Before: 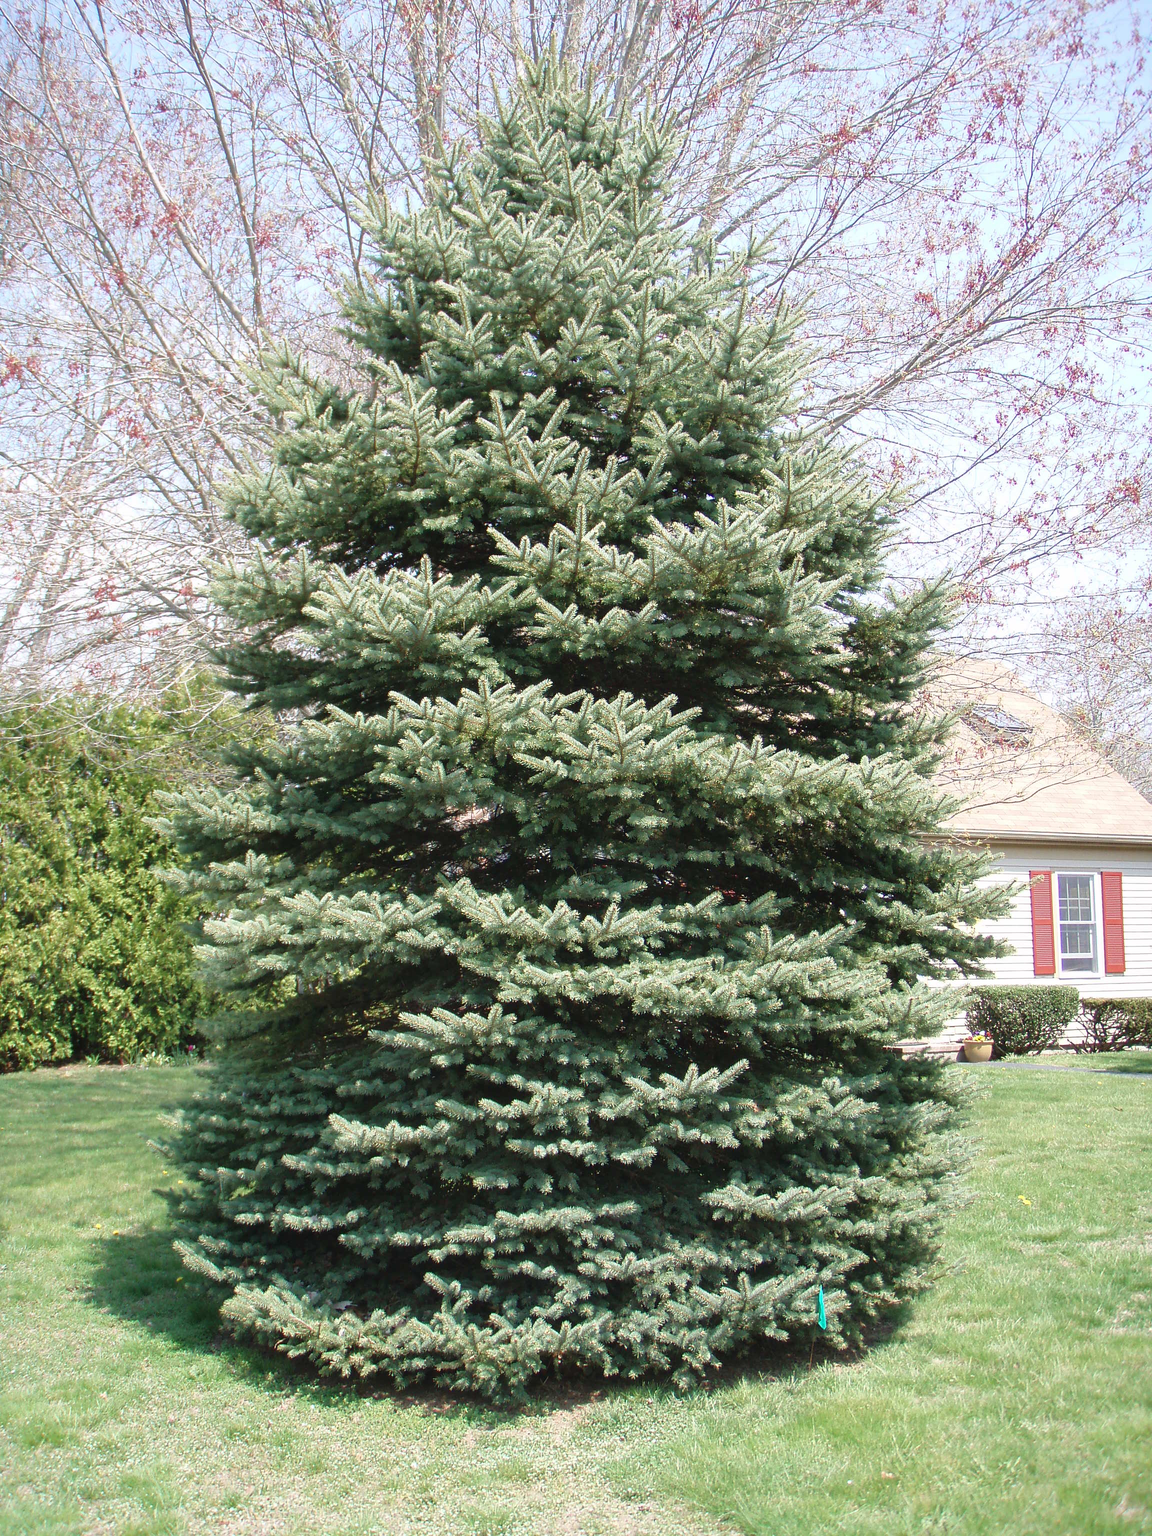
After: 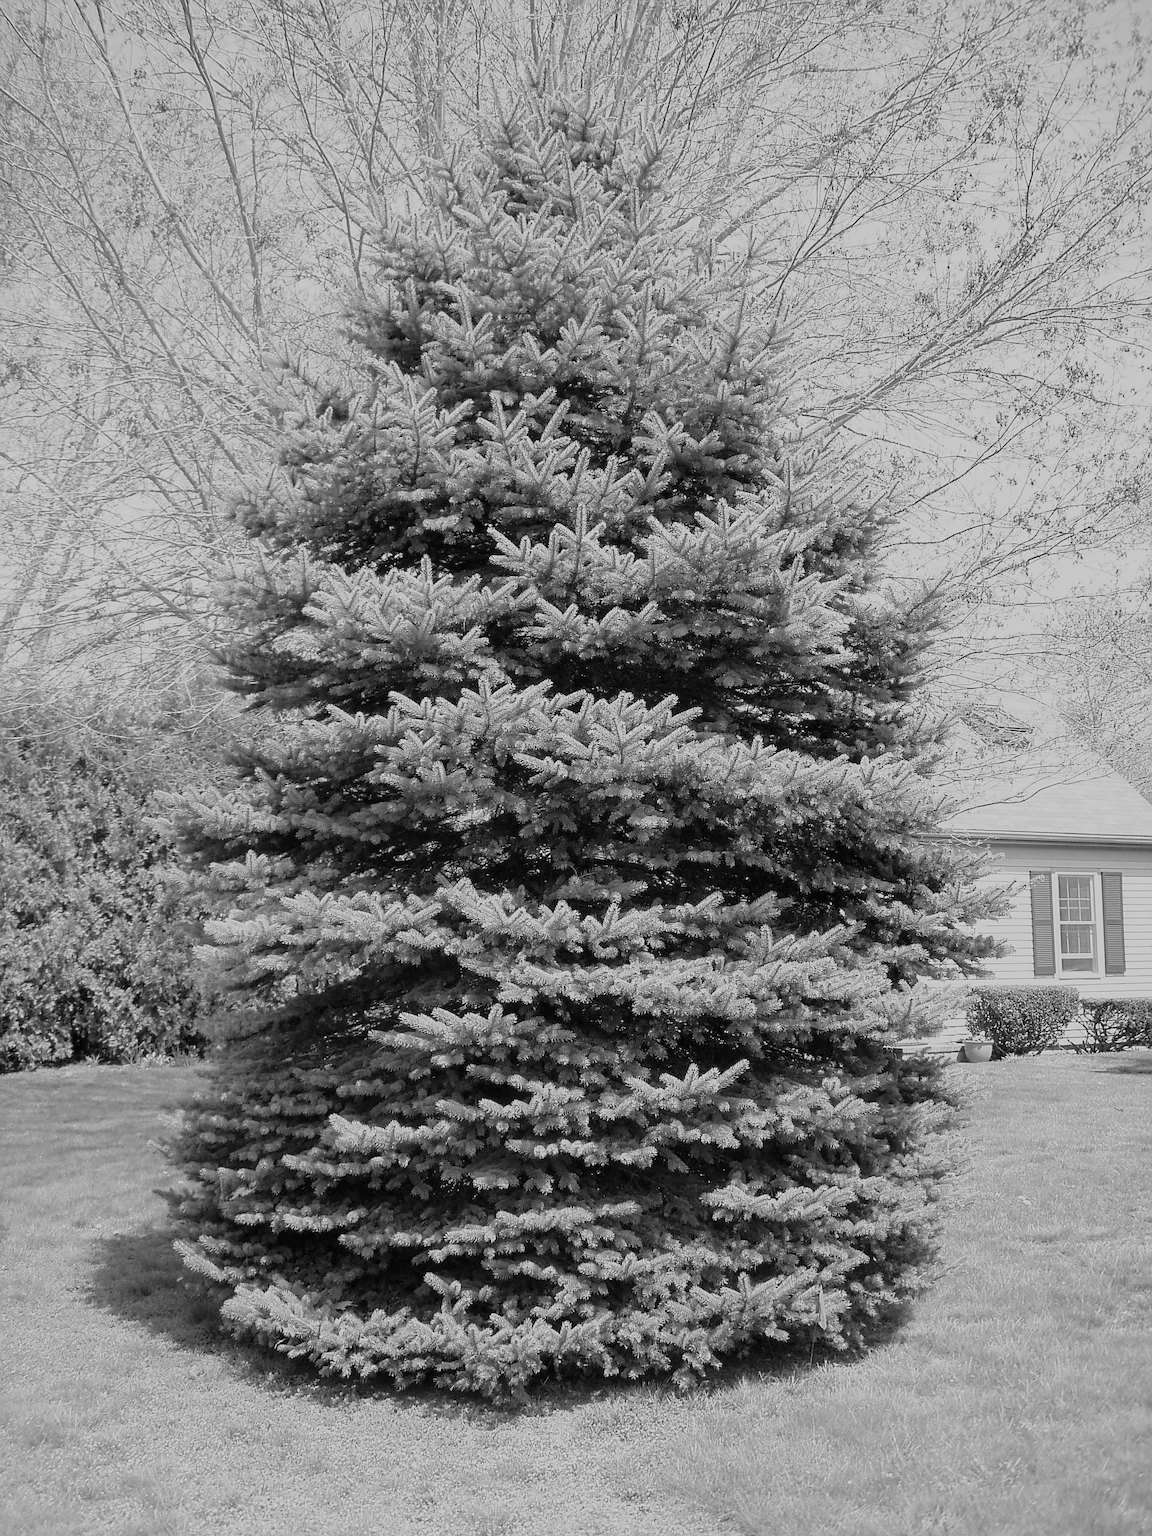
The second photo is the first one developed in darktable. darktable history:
sharpen: on, module defaults
color correction: highlights a* 8.98, highlights b* 15.09, shadows a* -0.49, shadows b* 26.52
monochrome: size 3.1
filmic rgb: black relative exposure -8.79 EV, white relative exposure 4.98 EV, threshold 6 EV, target black luminance 0%, hardness 3.77, latitude 66.34%, contrast 0.822, highlights saturation mix 10%, shadows ↔ highlights balance 20%, add noise in highlights 0.1, color science v4 (2020), iterations of high-quality reconstruction 0, type of noise poissonian, enable highlight reconstruction true
